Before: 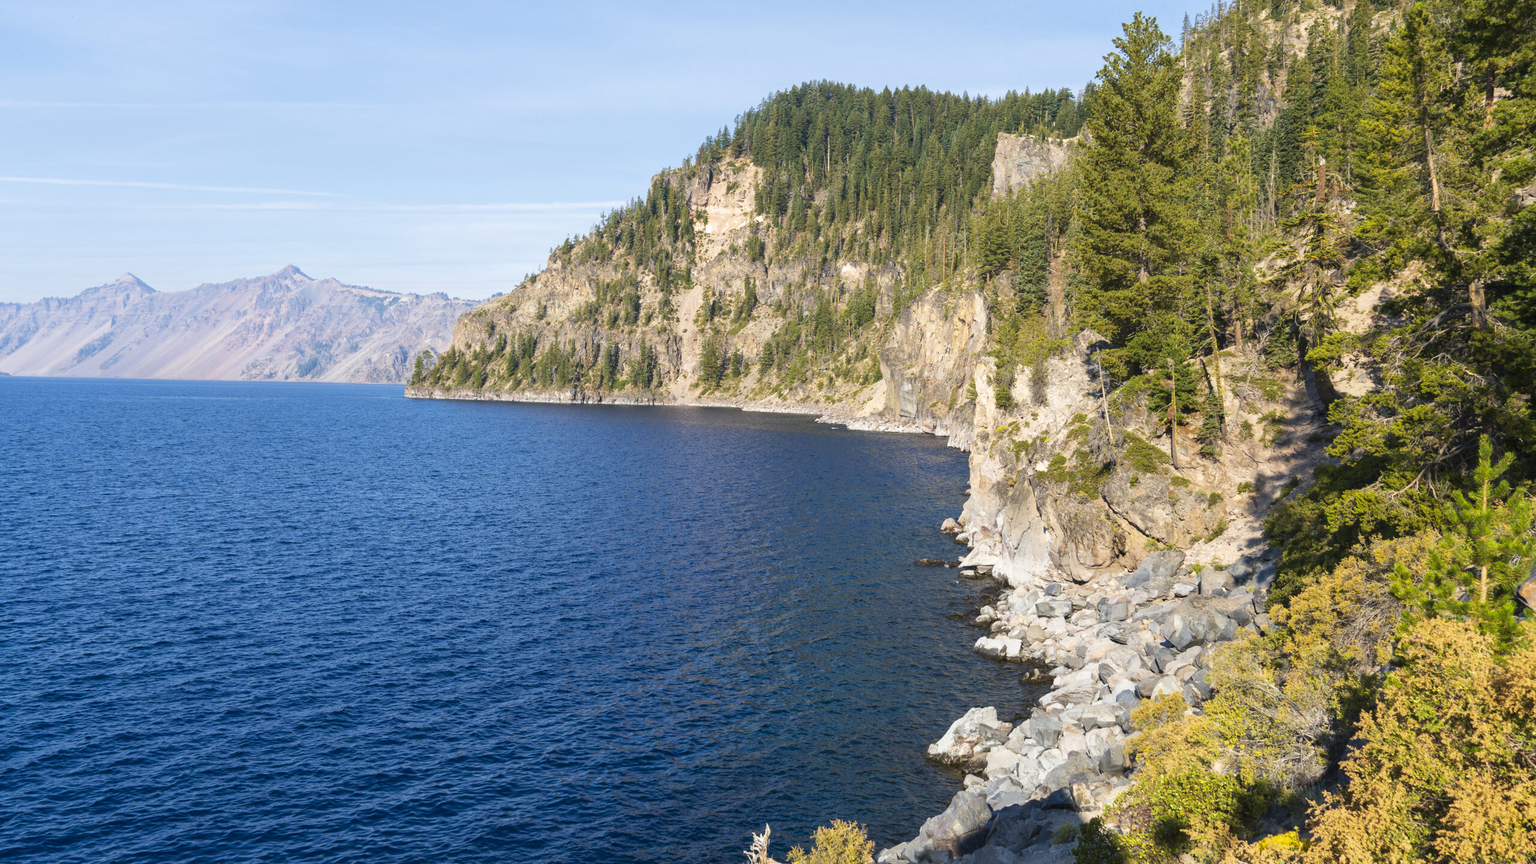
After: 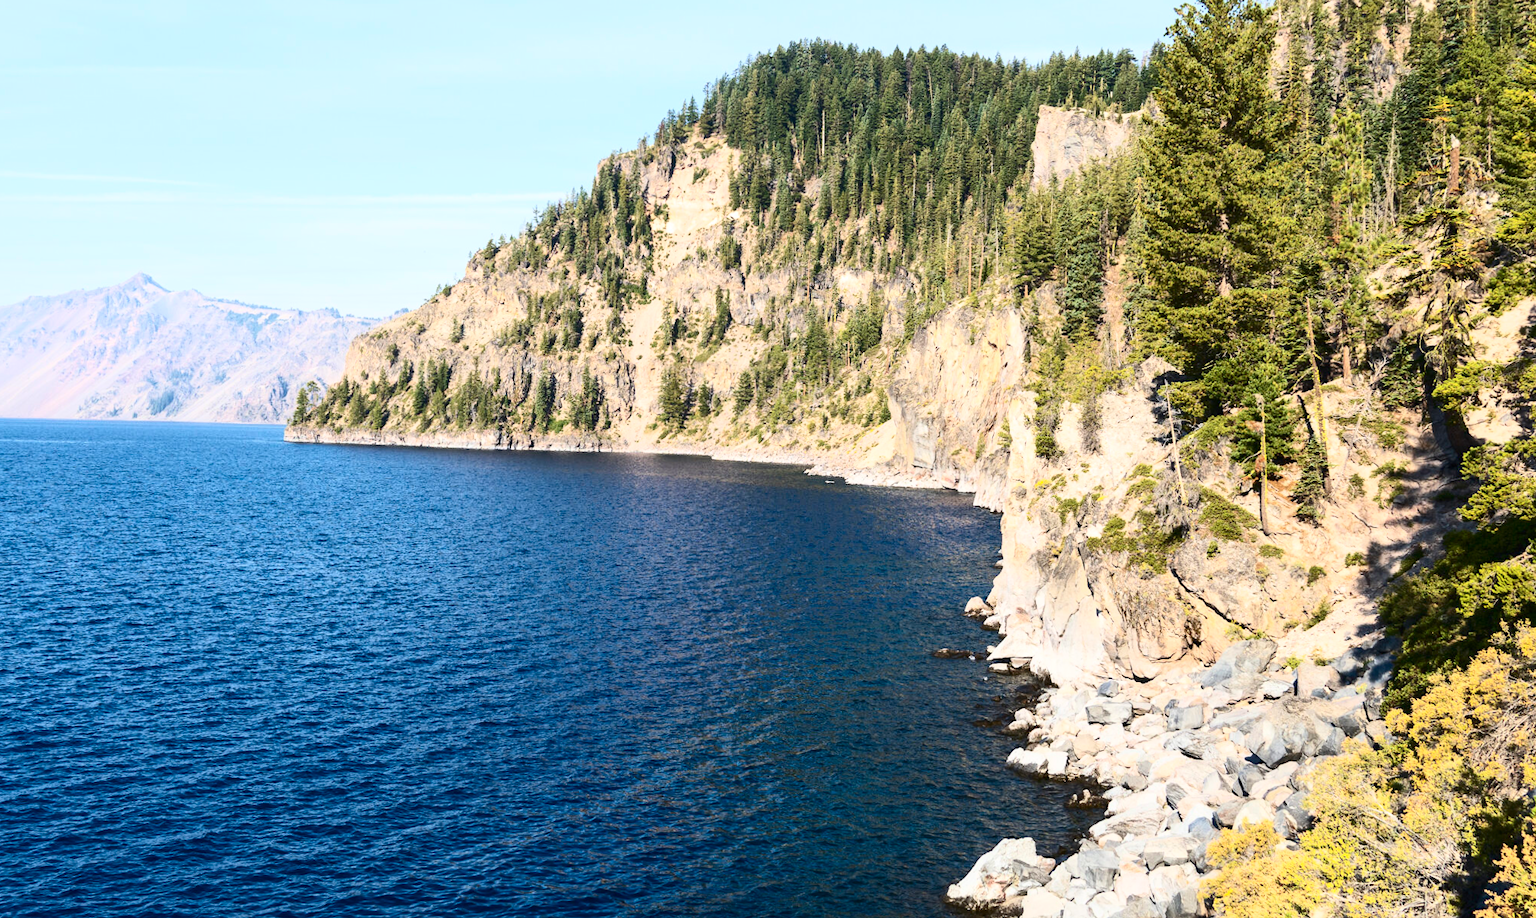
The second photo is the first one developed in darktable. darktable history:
rotate and perspective: rotation 0.192°, lens shift (horizontal) -0.015, crop left 0.005, crop right 0.996, crop top 0.006, crop bottom 0.99
crop: left 11.225%, top 5.381%, right 9.565%, bottom 10.314%
contrast brightness saturation: contrast 0.39, brightness 0.1
